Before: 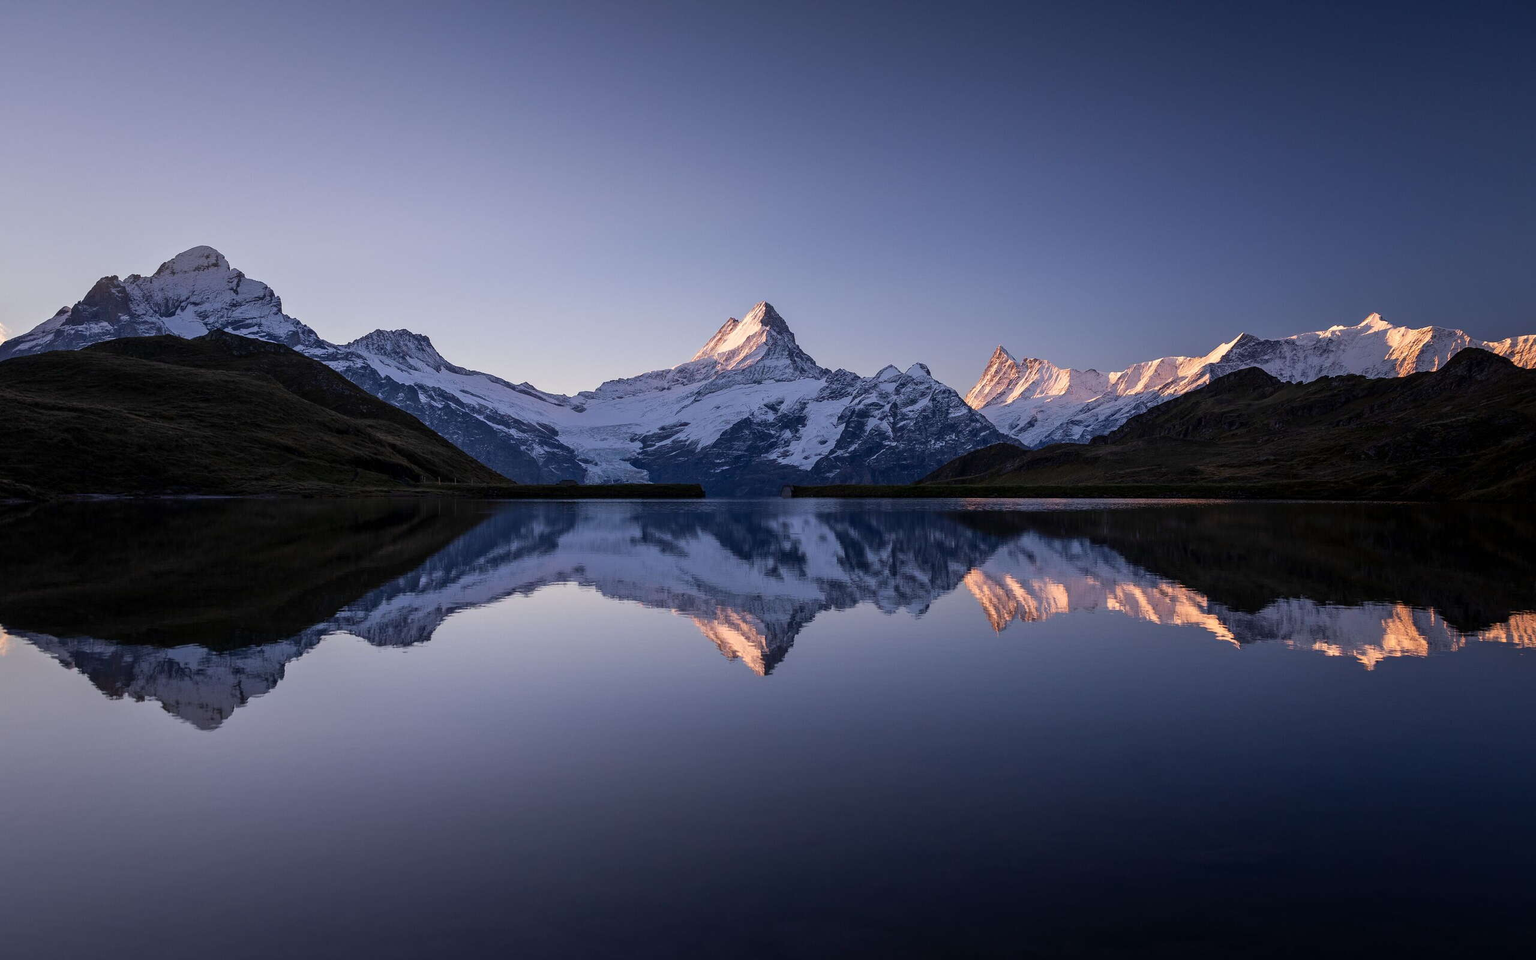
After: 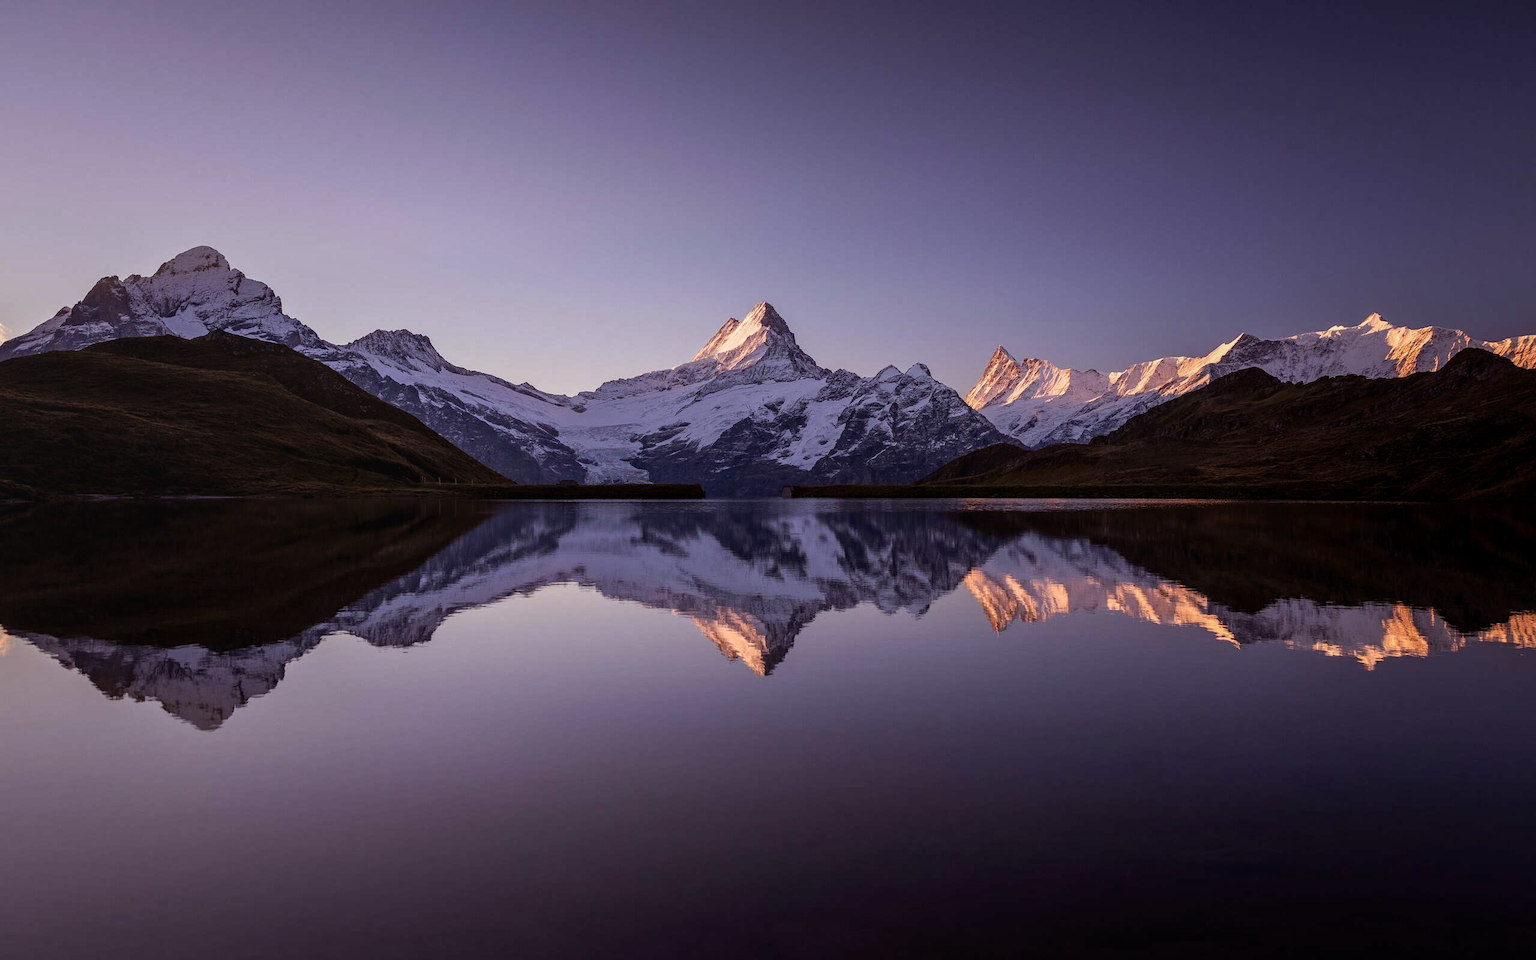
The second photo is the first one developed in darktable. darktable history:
local contrast: detail 110%
rgb levels: mode RGB, independent channels, levels [[0, 0.5, 1], [0, 0.521, 1], [0, 0.536, 1]]
